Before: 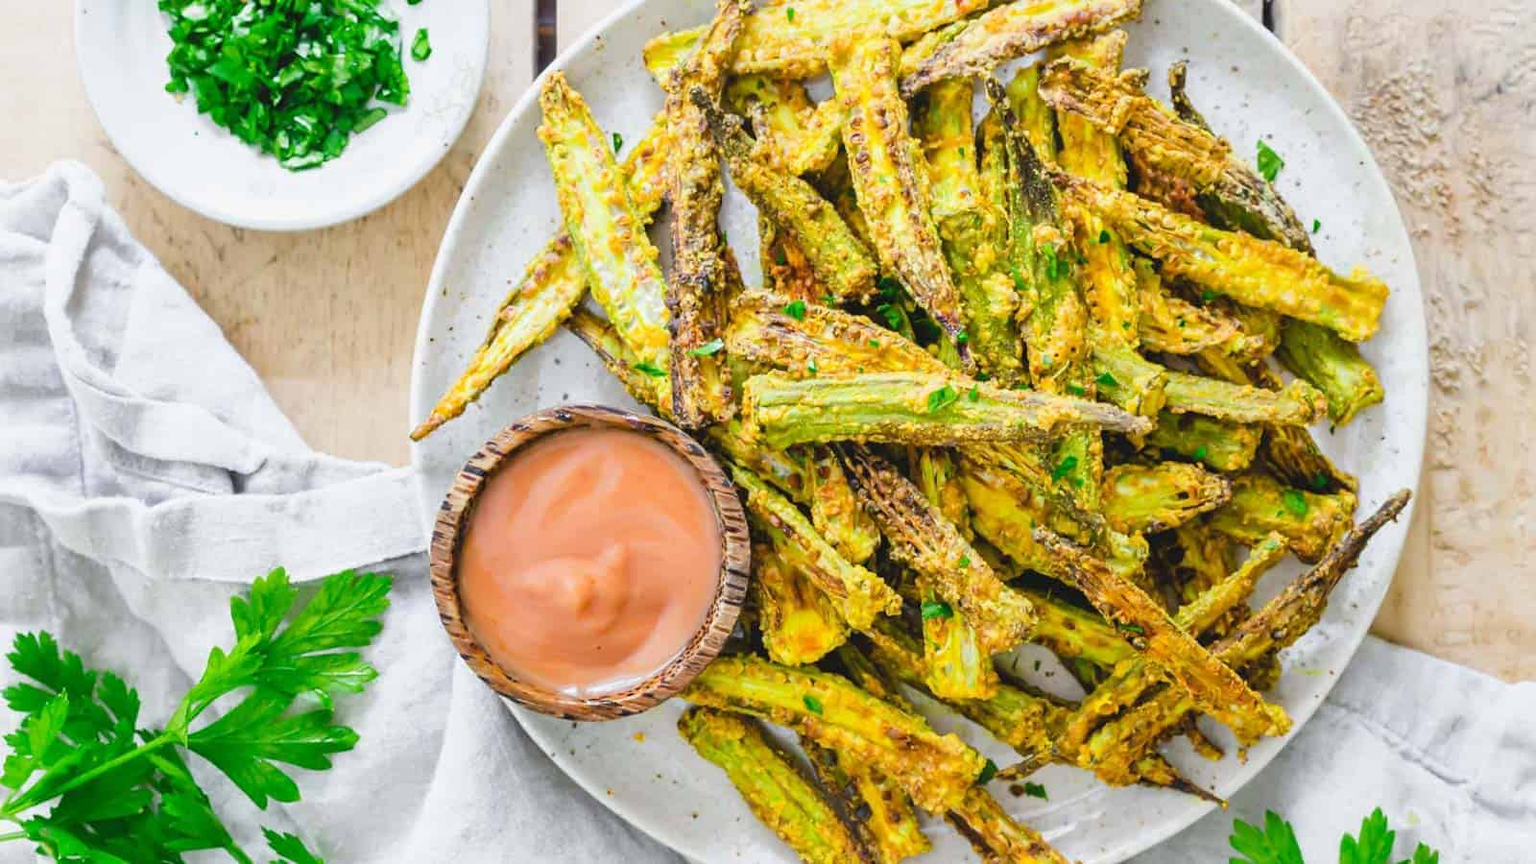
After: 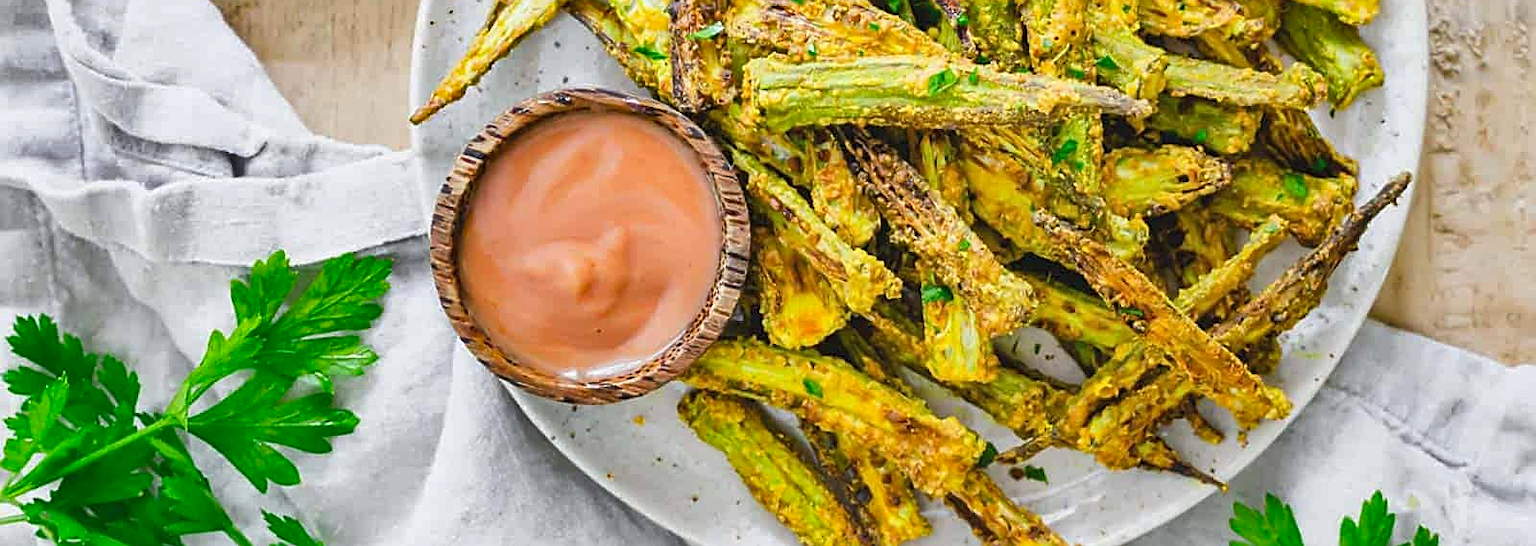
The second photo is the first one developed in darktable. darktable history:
crop and rotate: top 36.704%
shadows and highlights: soften with gaussian
sharpen: on, module defaults
